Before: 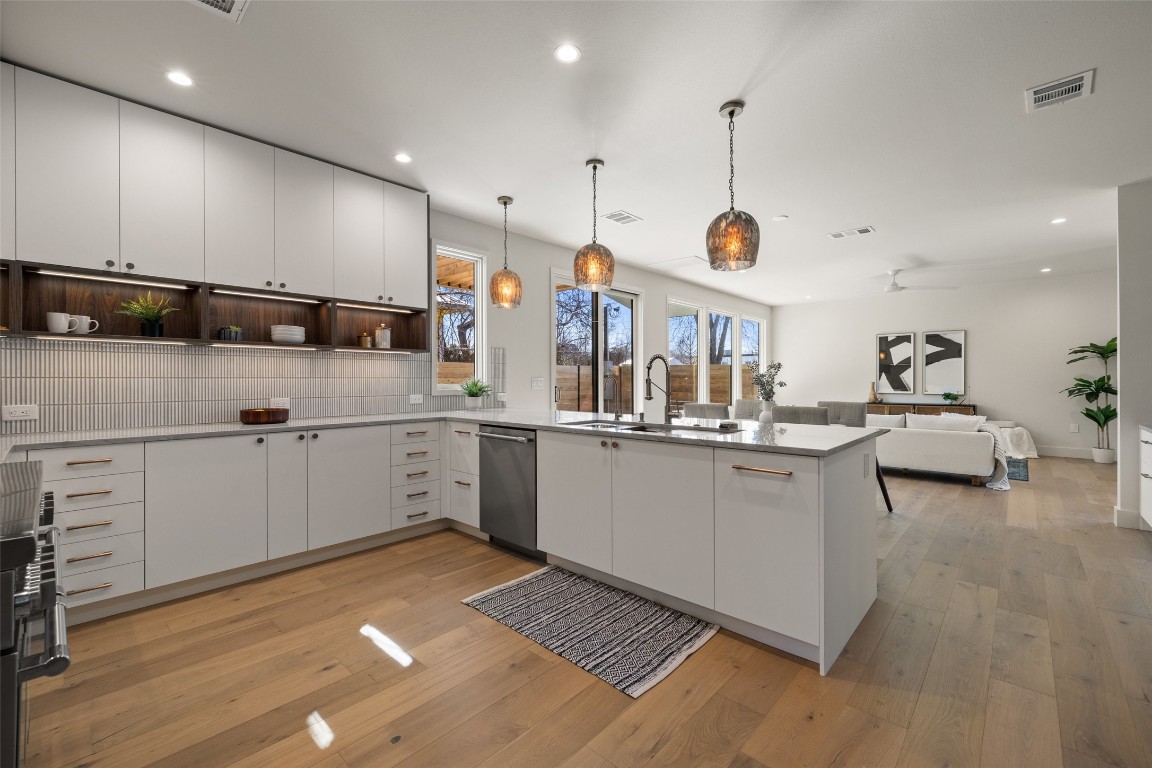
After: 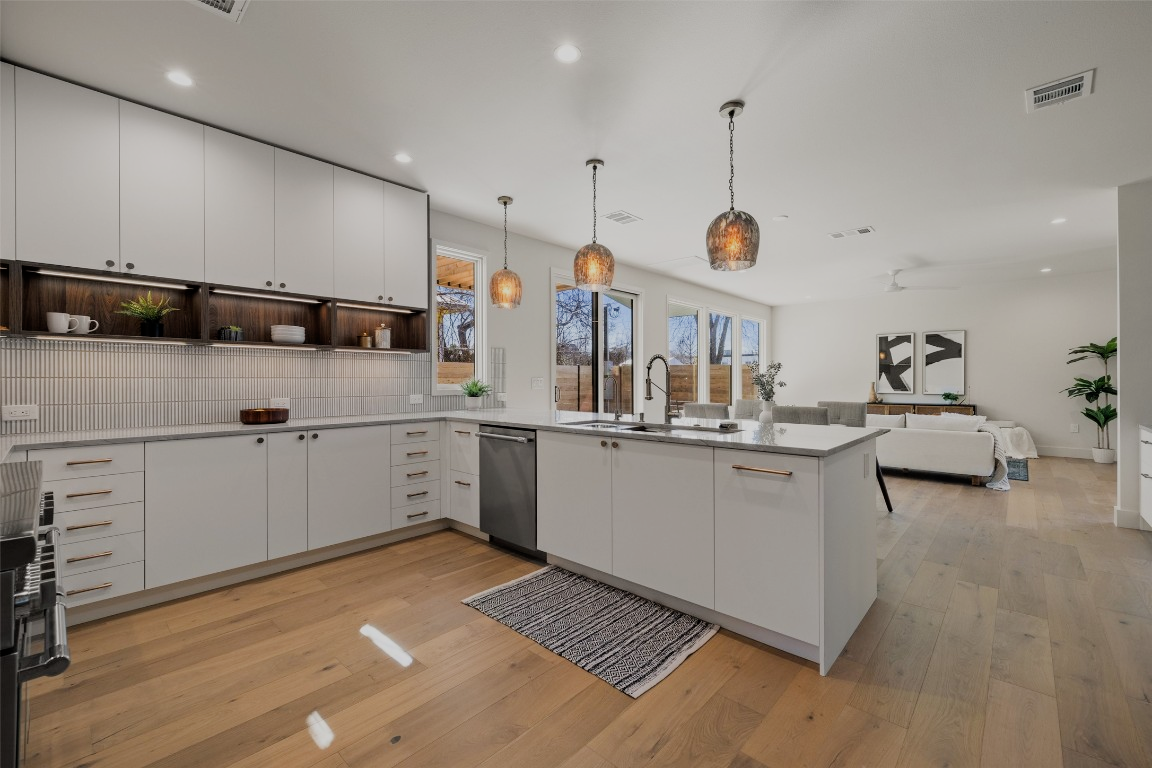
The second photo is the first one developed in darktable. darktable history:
filmic rgb: black relative exposure -16 EV, white relative exposure 6.92 EV, hardness 4.67
